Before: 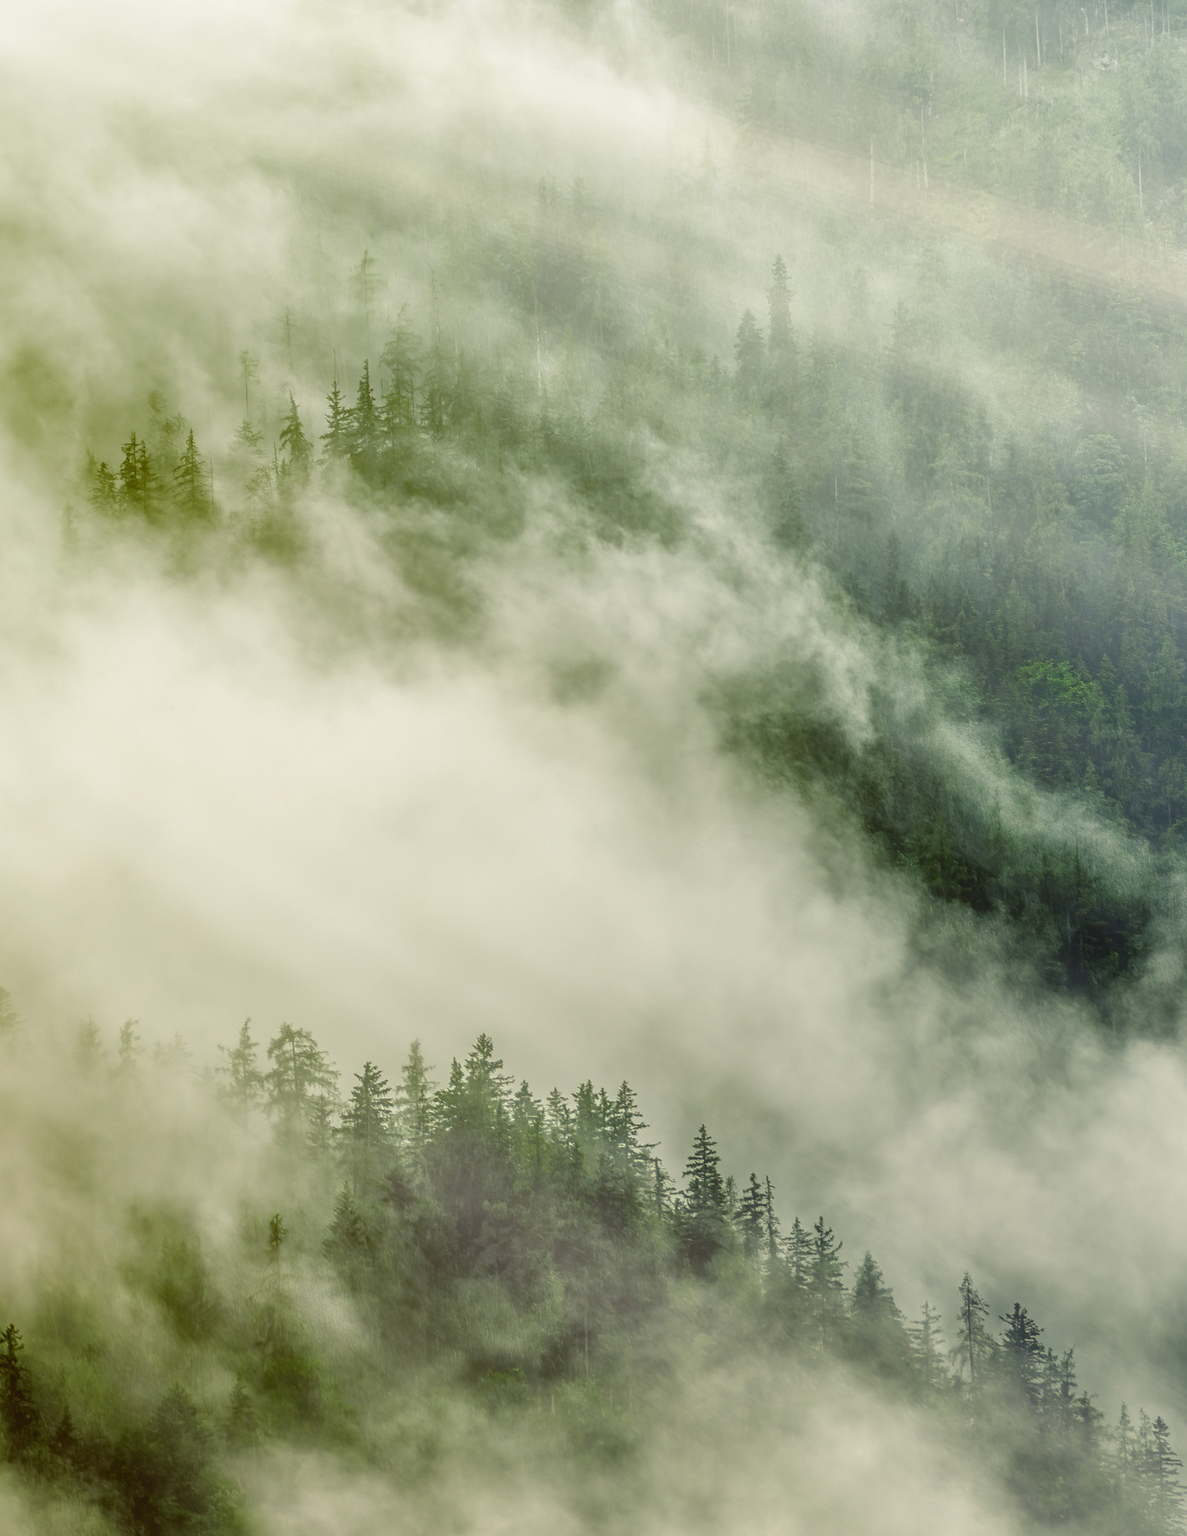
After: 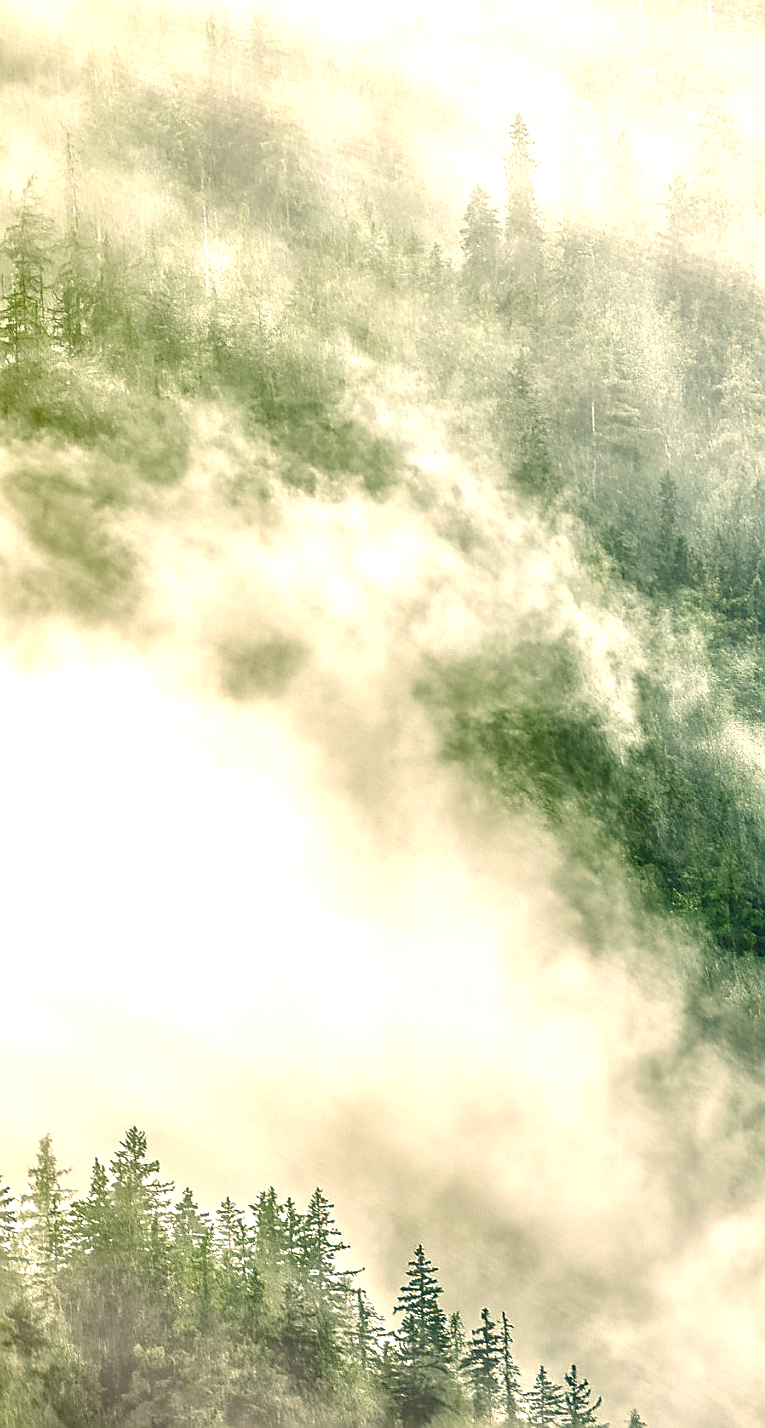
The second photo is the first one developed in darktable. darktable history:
exposure: exposure 0.77 EV, compensate highlight preservation false
haze removal: on, module defaults
sharpen: radius 1.4, amount 1.25, threshold 0.7
color balance rgb: highlights gain › chroma 2.94%, highlights gain › hue 60.57°, global offset › chroma 0.25%, global offset › hue 256.52°, perceptual saturation grading › global saturation 20%, perceptual saturation grading › highlights -50%, perceptual saturation grading › shadows 30%, contrast 15%
tone equalizer: -8 EV 1 EV, -7 EV 1 EV, -6 EV 1 EV, -5 EV 1 EV, -4 EV 1 EV, -3 EV 0.75 EV, -2 EV 0.5 EV, -1 EV 0.25 EV
color correction: highlights a* 4.02, highlights b* 4.98, shadows a* -7.55, shadows b* 4.98
crop: left 32.075%, top 10.976%, right 18.355%, bottom 17.596%
local contrast: detail 130%
